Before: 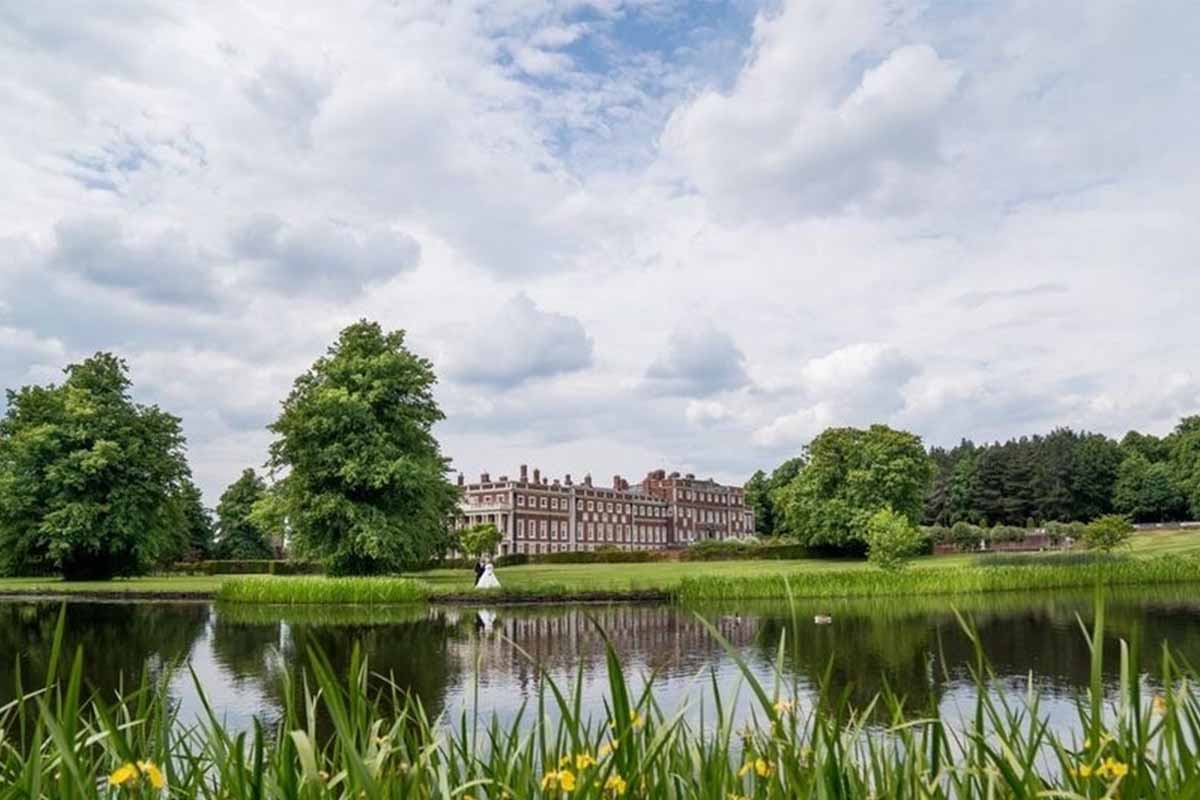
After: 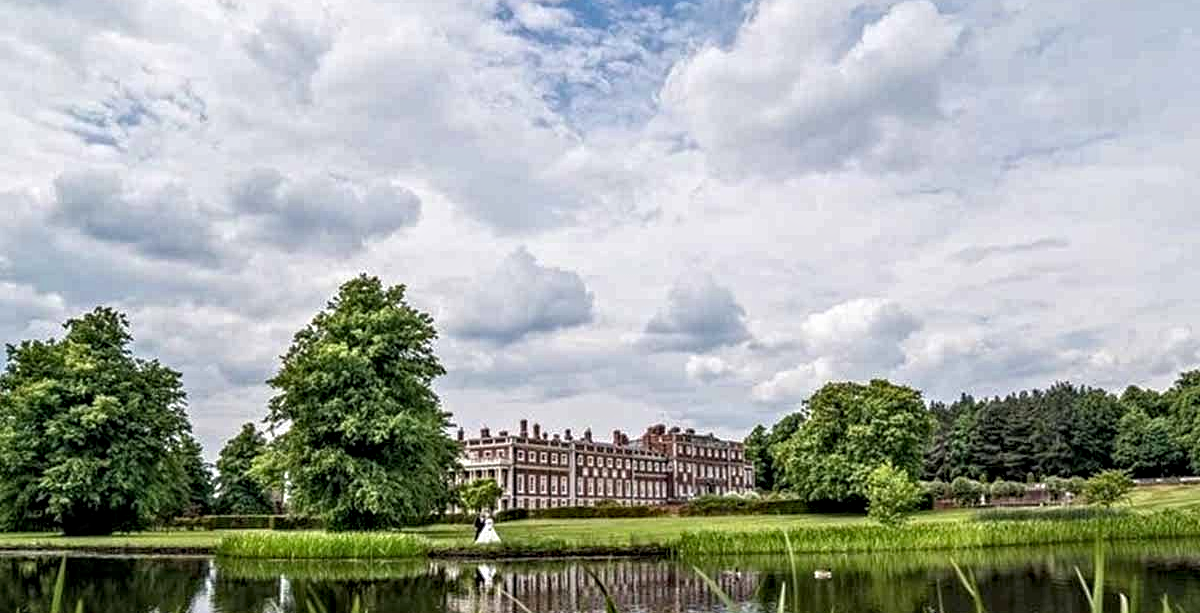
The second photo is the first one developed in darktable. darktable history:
crop: top 5.667%, bottom 17.637%
haze removal: compatibility mode true, adaptive false
contrast equalizer: octaves 7, y [[0.5, 0.542, 0.583, 0.625, 0.667, 0.708], [0.5 ×6], [0.5 ×6], [0 ×6], [0 ×6]]
local contrast: detail 110%
